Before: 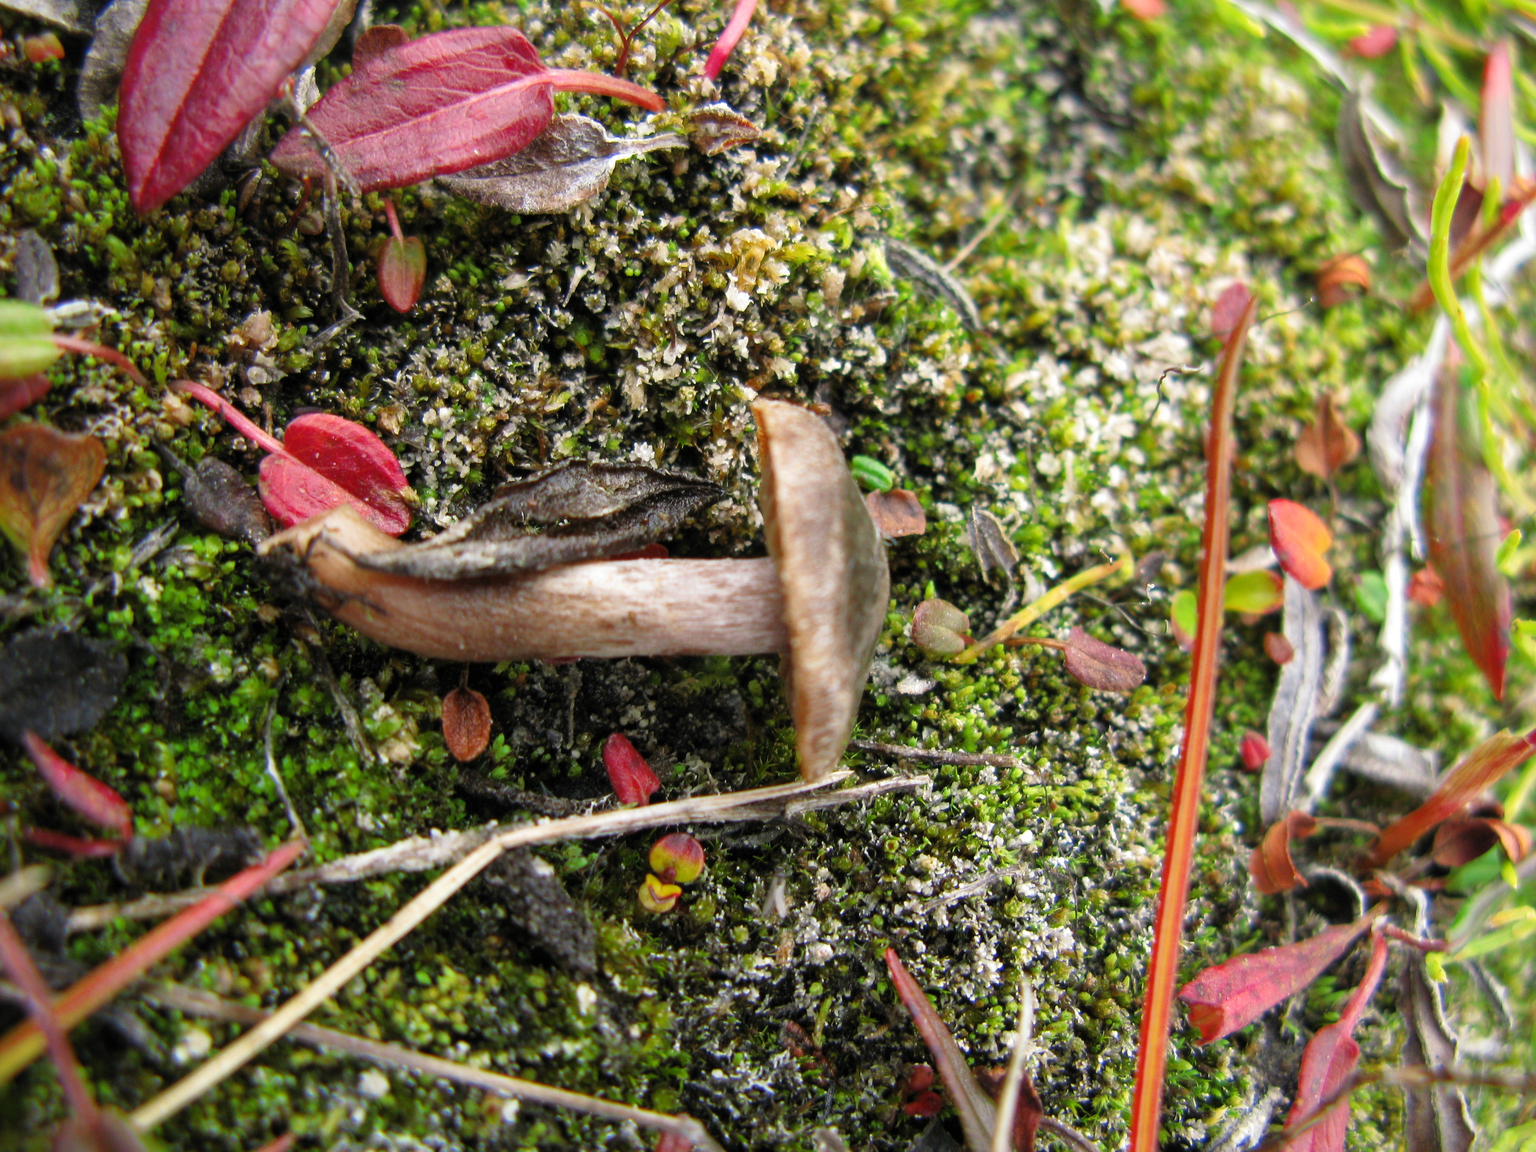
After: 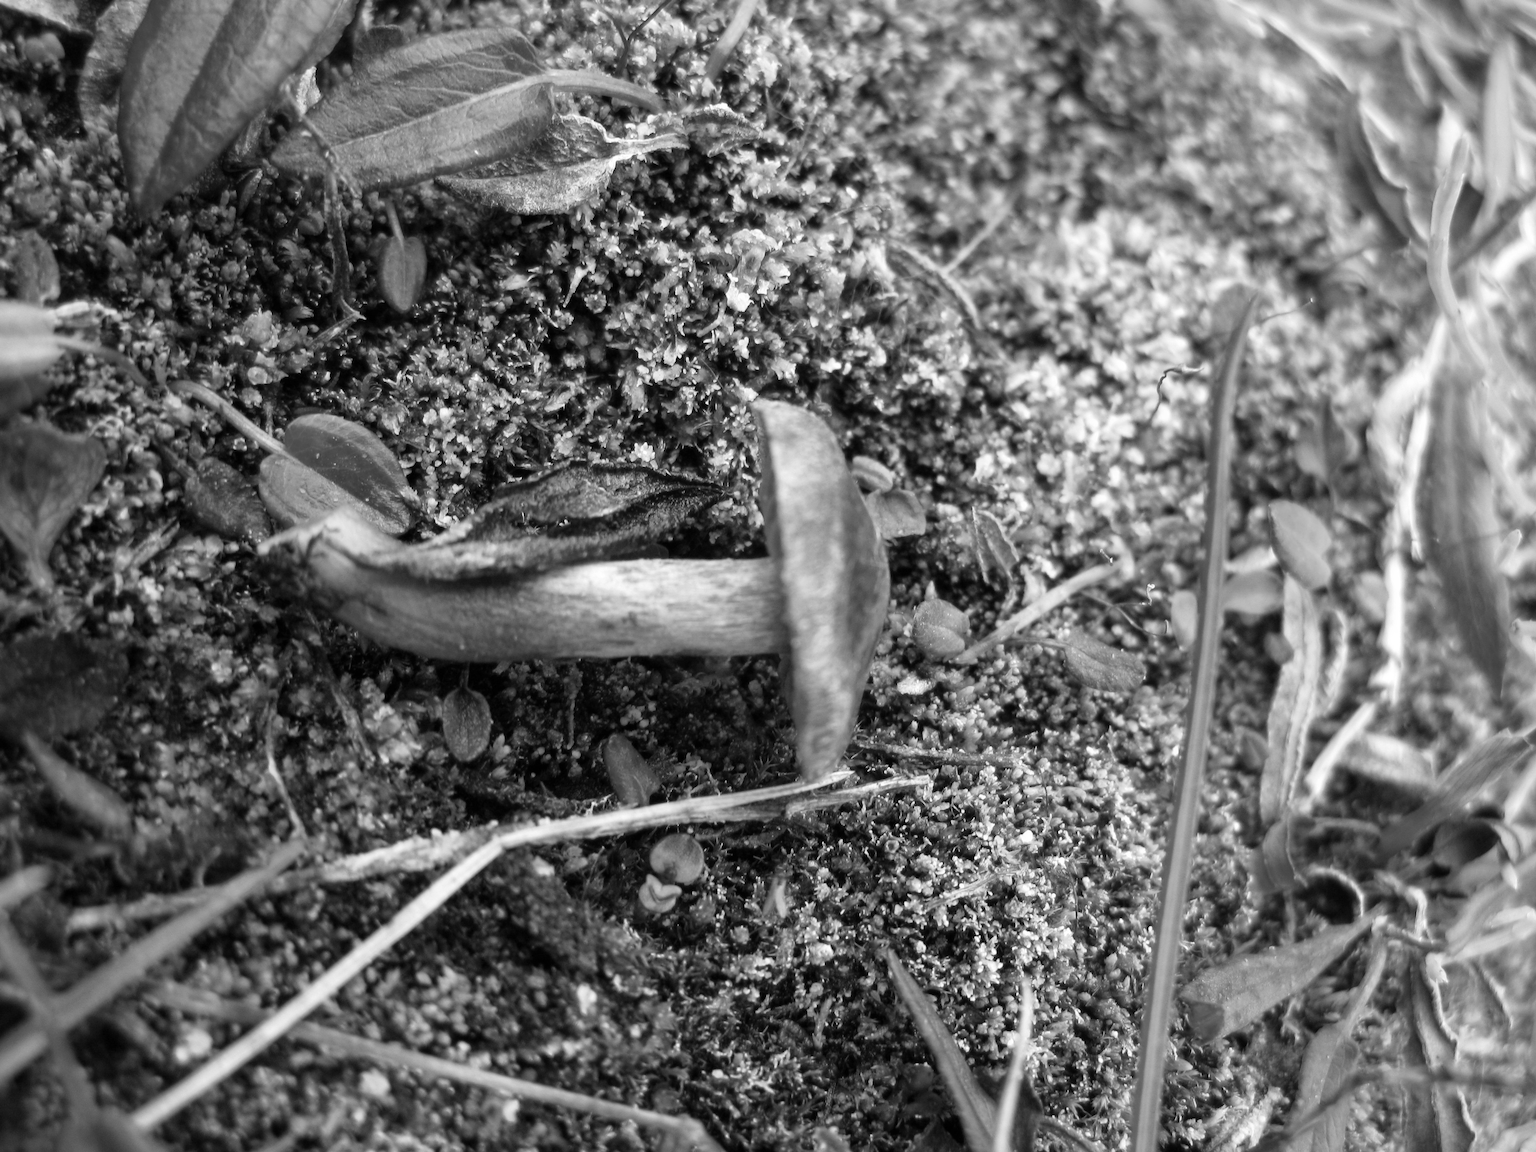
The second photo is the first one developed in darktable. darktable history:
color balance rgb: perceptual saturation grading › global saturation 20%, perceptual saturation grading › highlights -25%, perceptual saturation grading › shadows 25%
monochrome: on, module defaults
